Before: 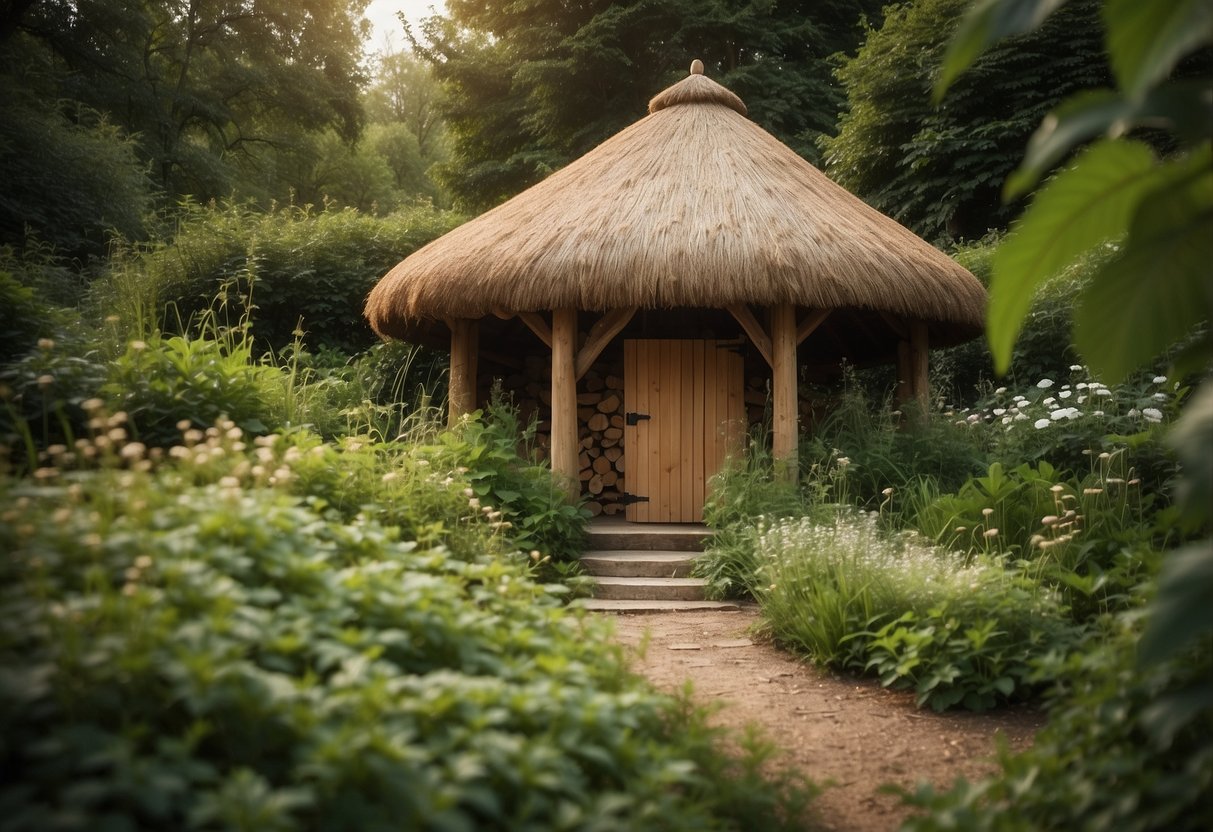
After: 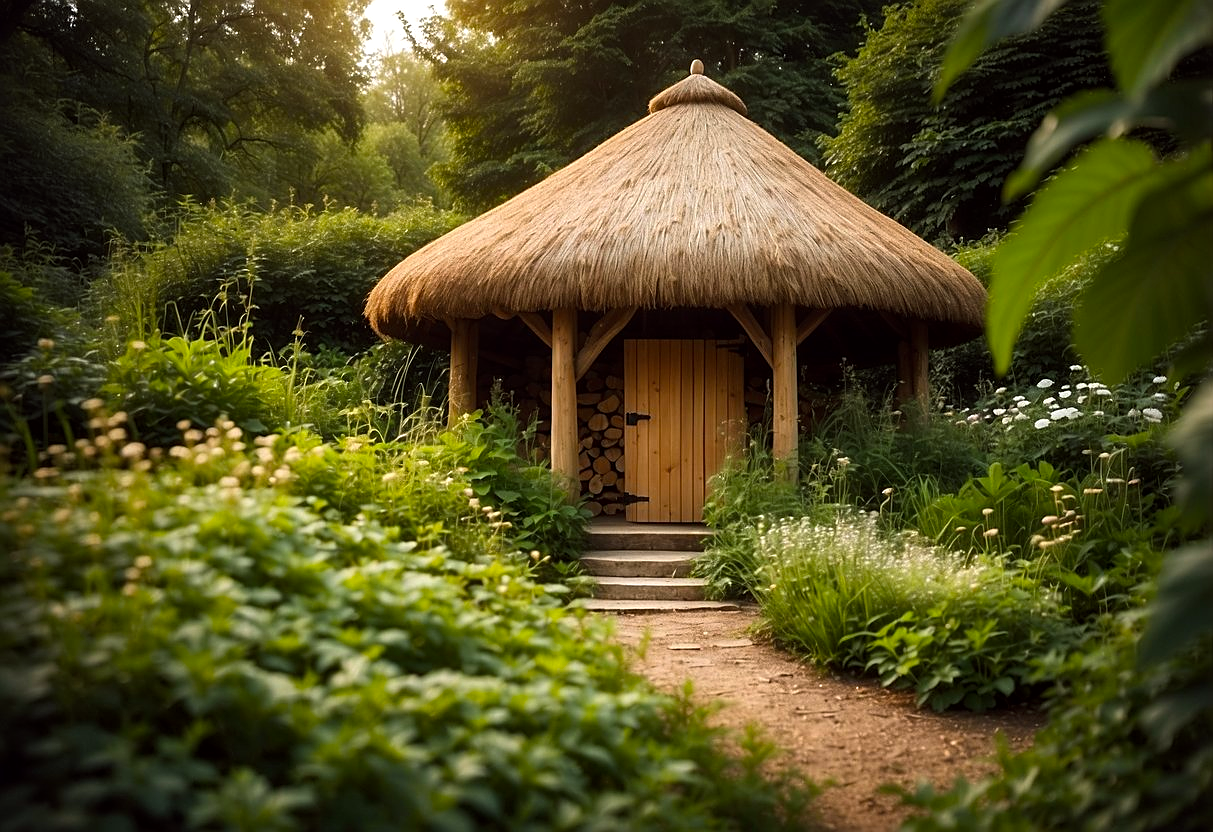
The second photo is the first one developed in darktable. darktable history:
local contrast: mode bilateral grid, contrast 20, coarseness 50, detail 120%, midtone range 0.2
sharpen: on, module defaults
color balance: lift [1, 1.001, 0.999, 1.001], gamma [1, 1.004, 1.007, 0.993], gain [1, 0.991, 0.987, 1.013], contrast 10%, output saturation 120%
exposure: black level correction 0, compensate exposure bias true, compensate highlight preservation false
